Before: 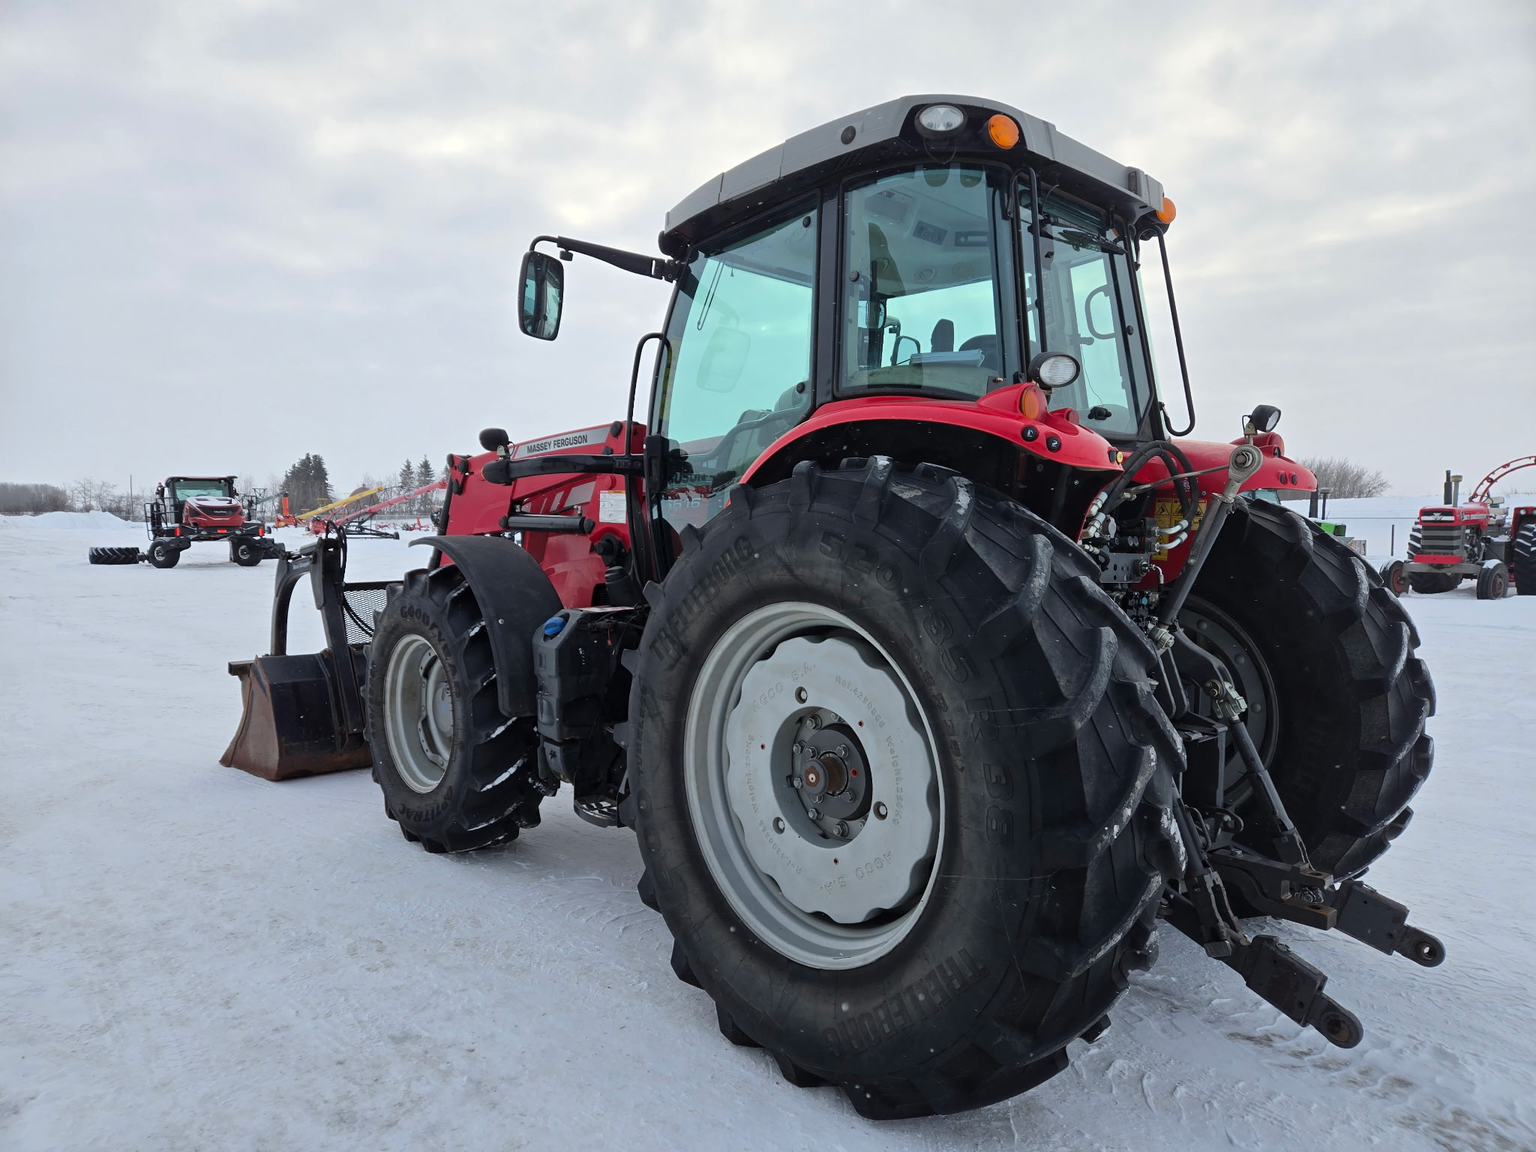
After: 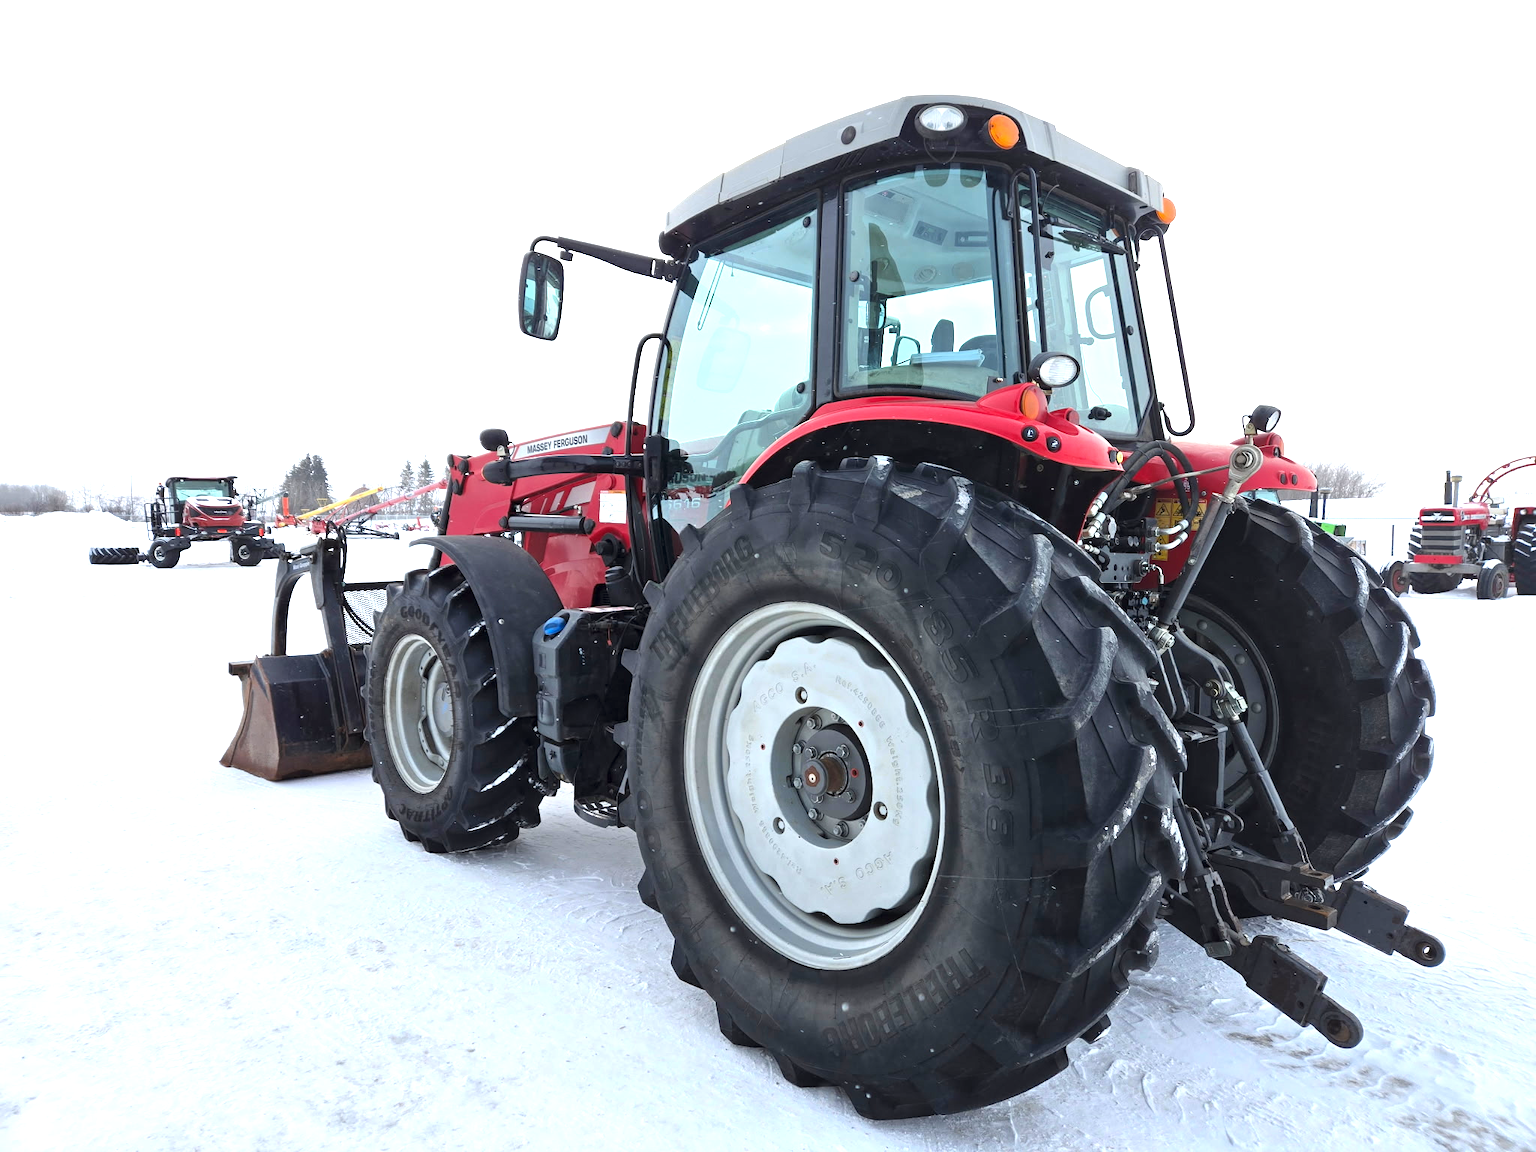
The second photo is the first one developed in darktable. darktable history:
exposure: exposure 1.2 EV, compensate highlight preservation false
color zones: curves: ch0 [(0.068, 0.464) (0.25, 0.5) (0.48, 0.508) (0.75, 0.536) (0.886, 0.476) (0.967, 0.456)]; ch1 [(0.066, 0.456) (0.25, 0.5) (0.616, 0.508) (0.746, 0.56) (0.934, 0.444)]
